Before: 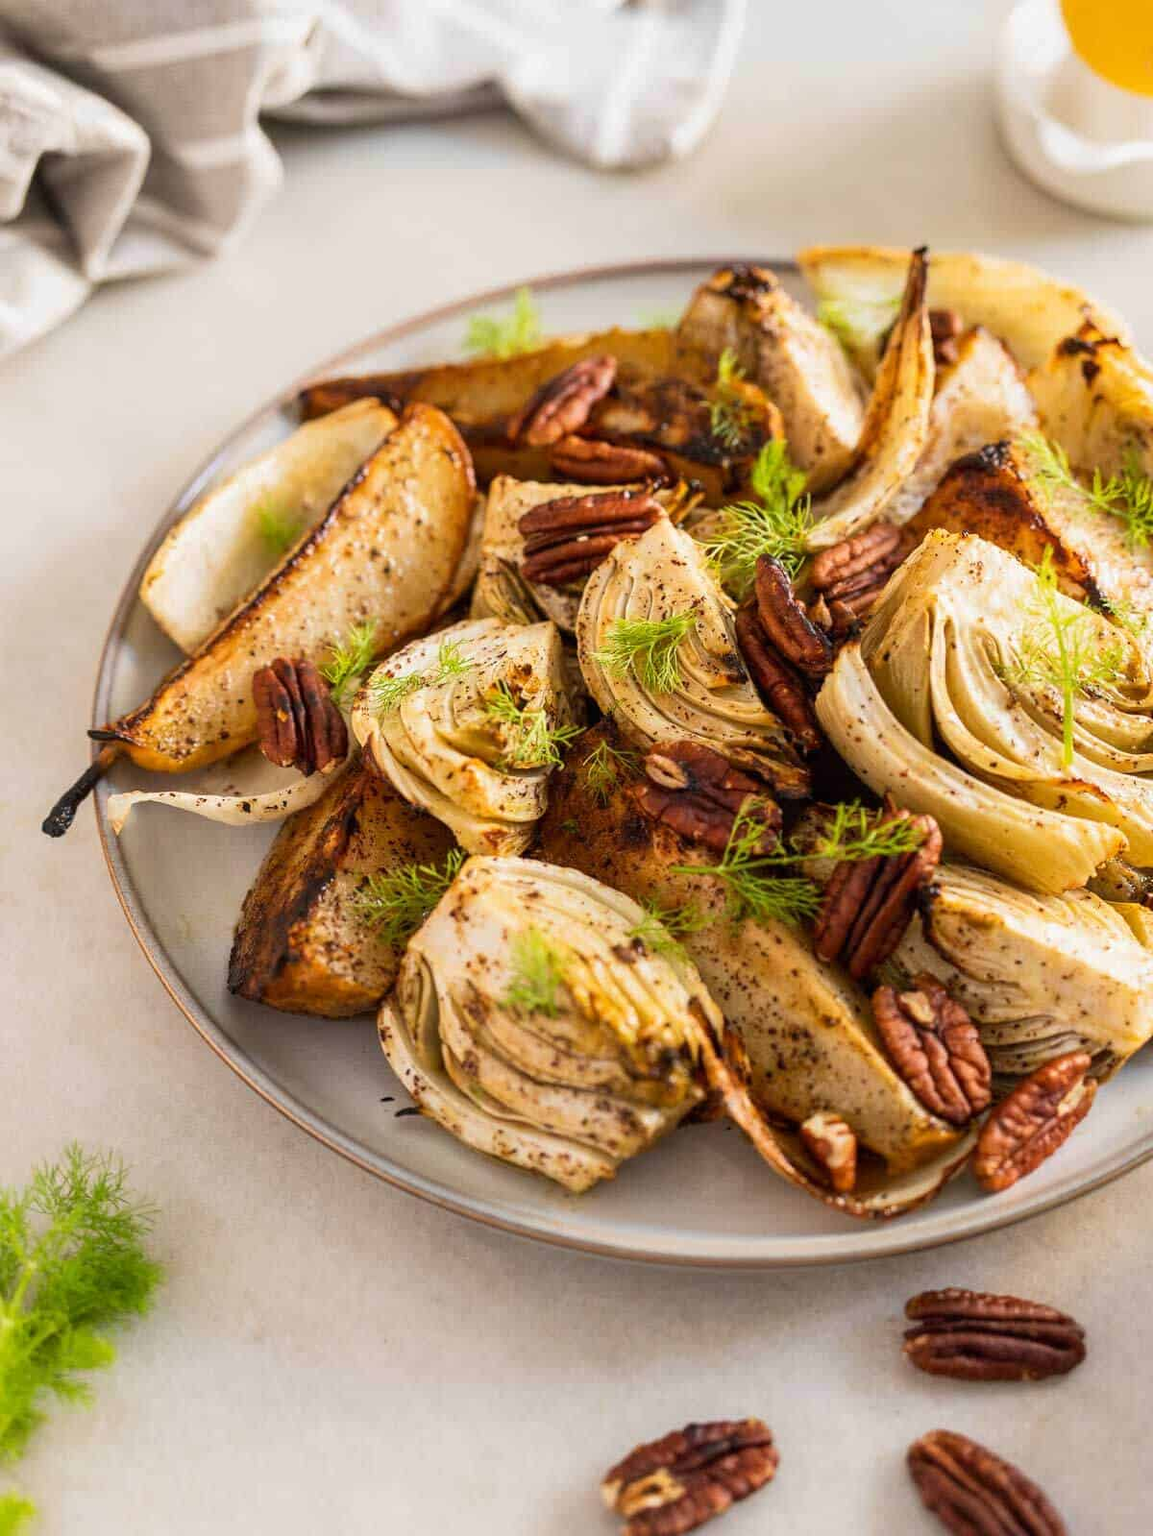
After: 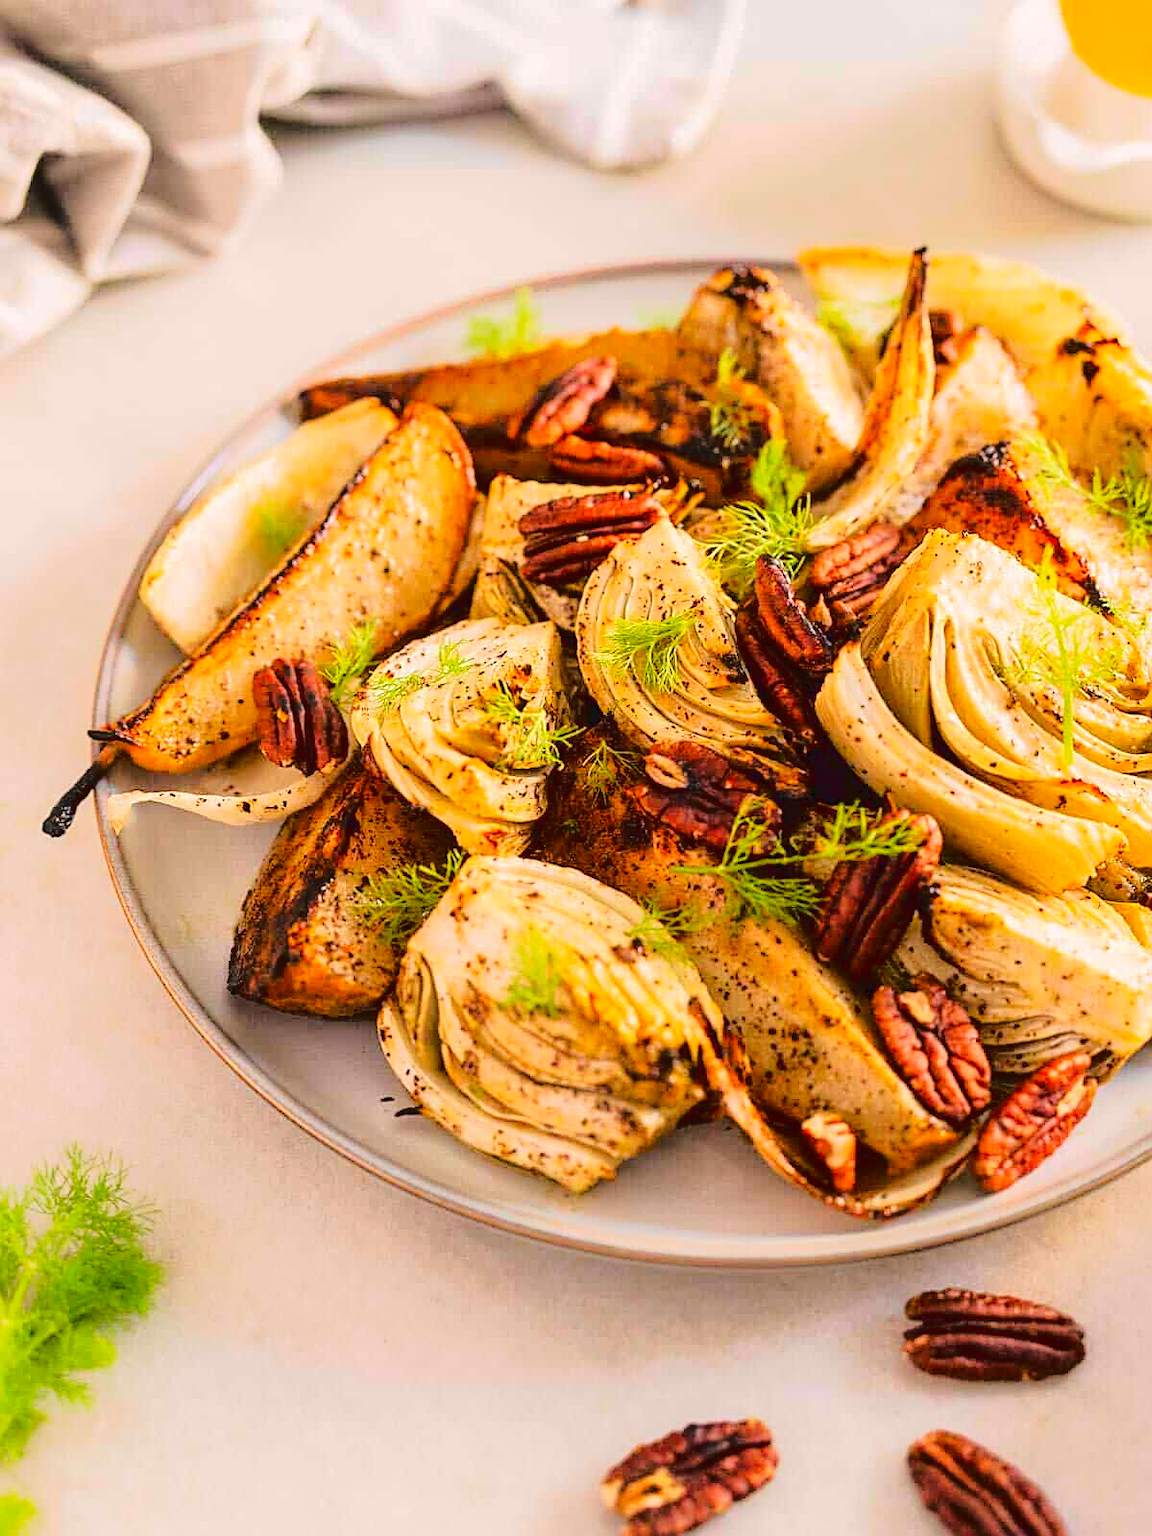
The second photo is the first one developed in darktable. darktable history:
tone curve: curves: ch0 [(0, 0) (0.003, 0.051) (0.011, 0.052) (0.025, 0.055) (0.044, 0.062) (0.069, 0.068) (0.1, 0.077) (0.136, 0.098) (0.177, 0.145) (0.224, 0.223) (0.277, 0.314) (0.335, 0.43) (0.399, 0.518) (0.468, 0.591) (0.543, 0.656) (0.623, 0.726) (0.709, 0.809) (0.801, 0.857) (0.898, 0.918) (1, 1)], color space Lab, linked channels, preserve colors none
sharpen: on, module defaults
color correction: highlights a* 3.49, highlights b* 2.24, saturation 1.24
